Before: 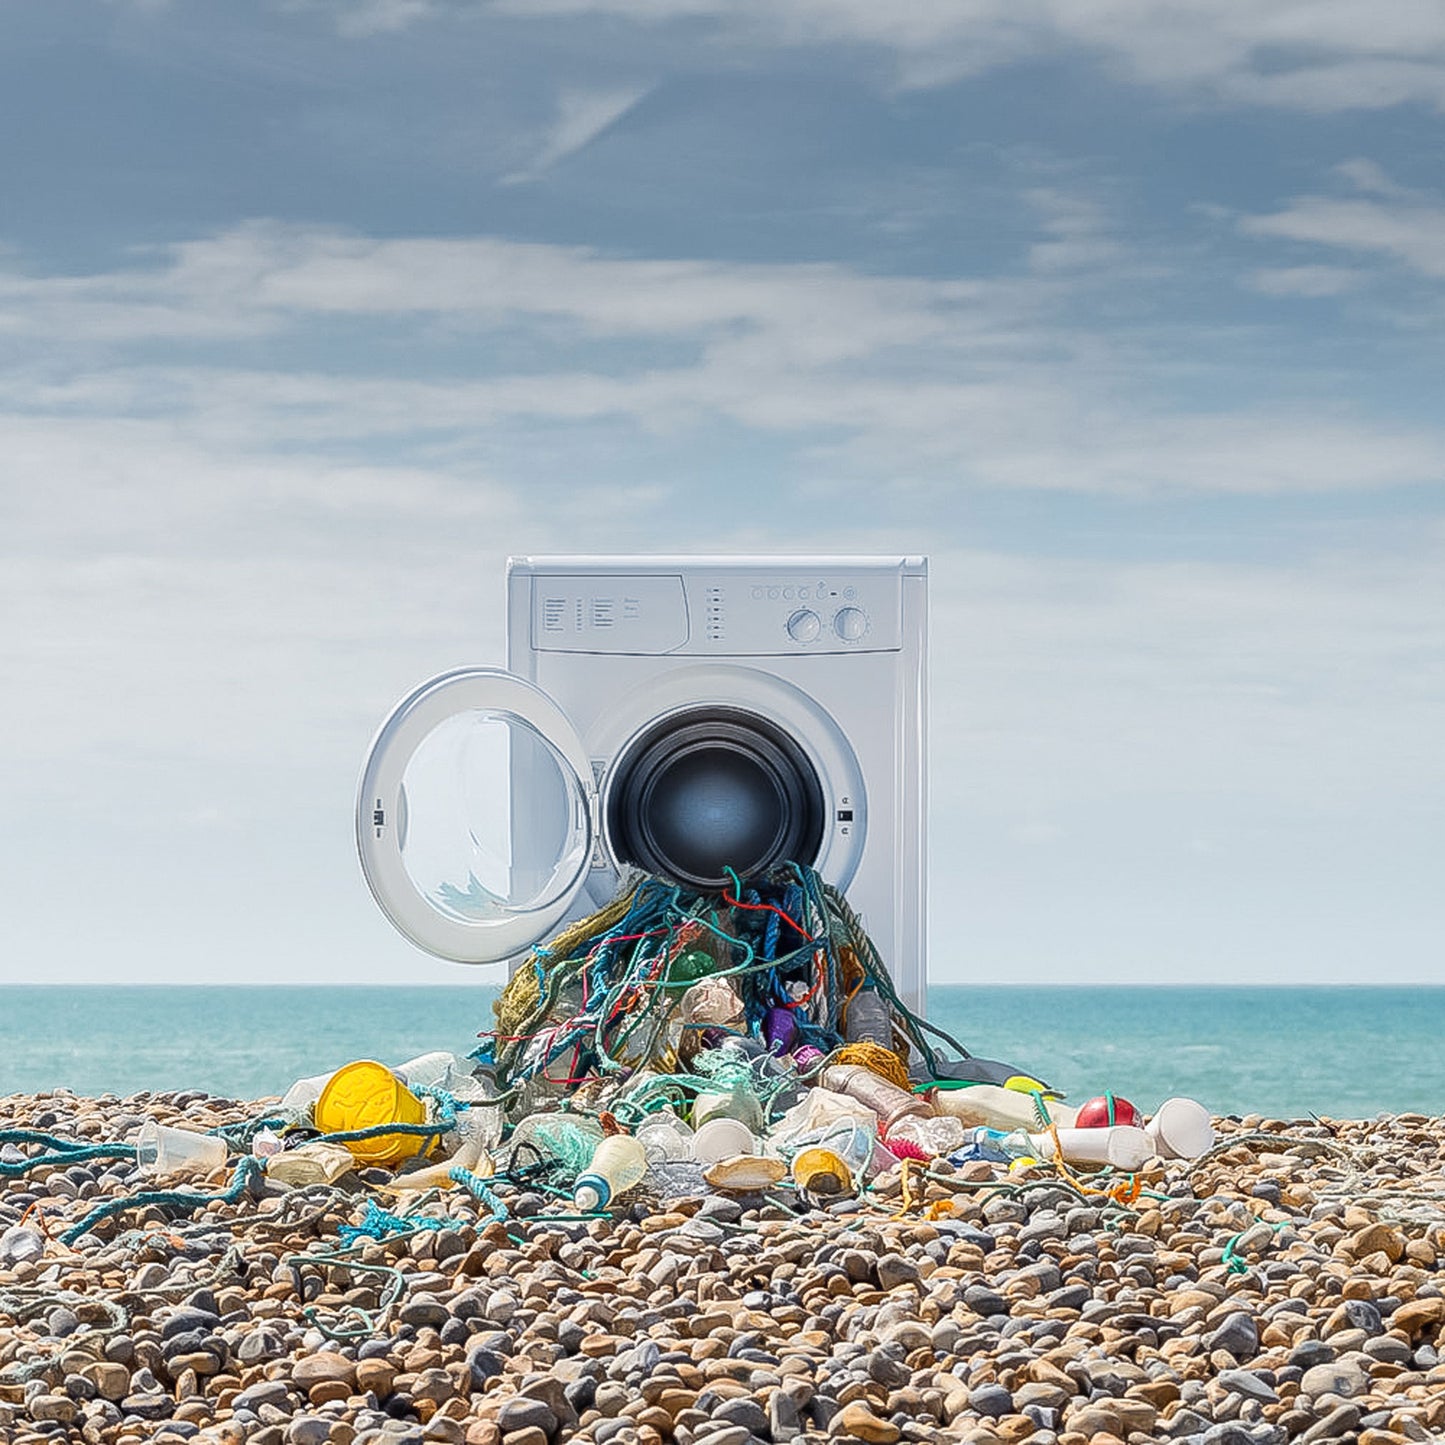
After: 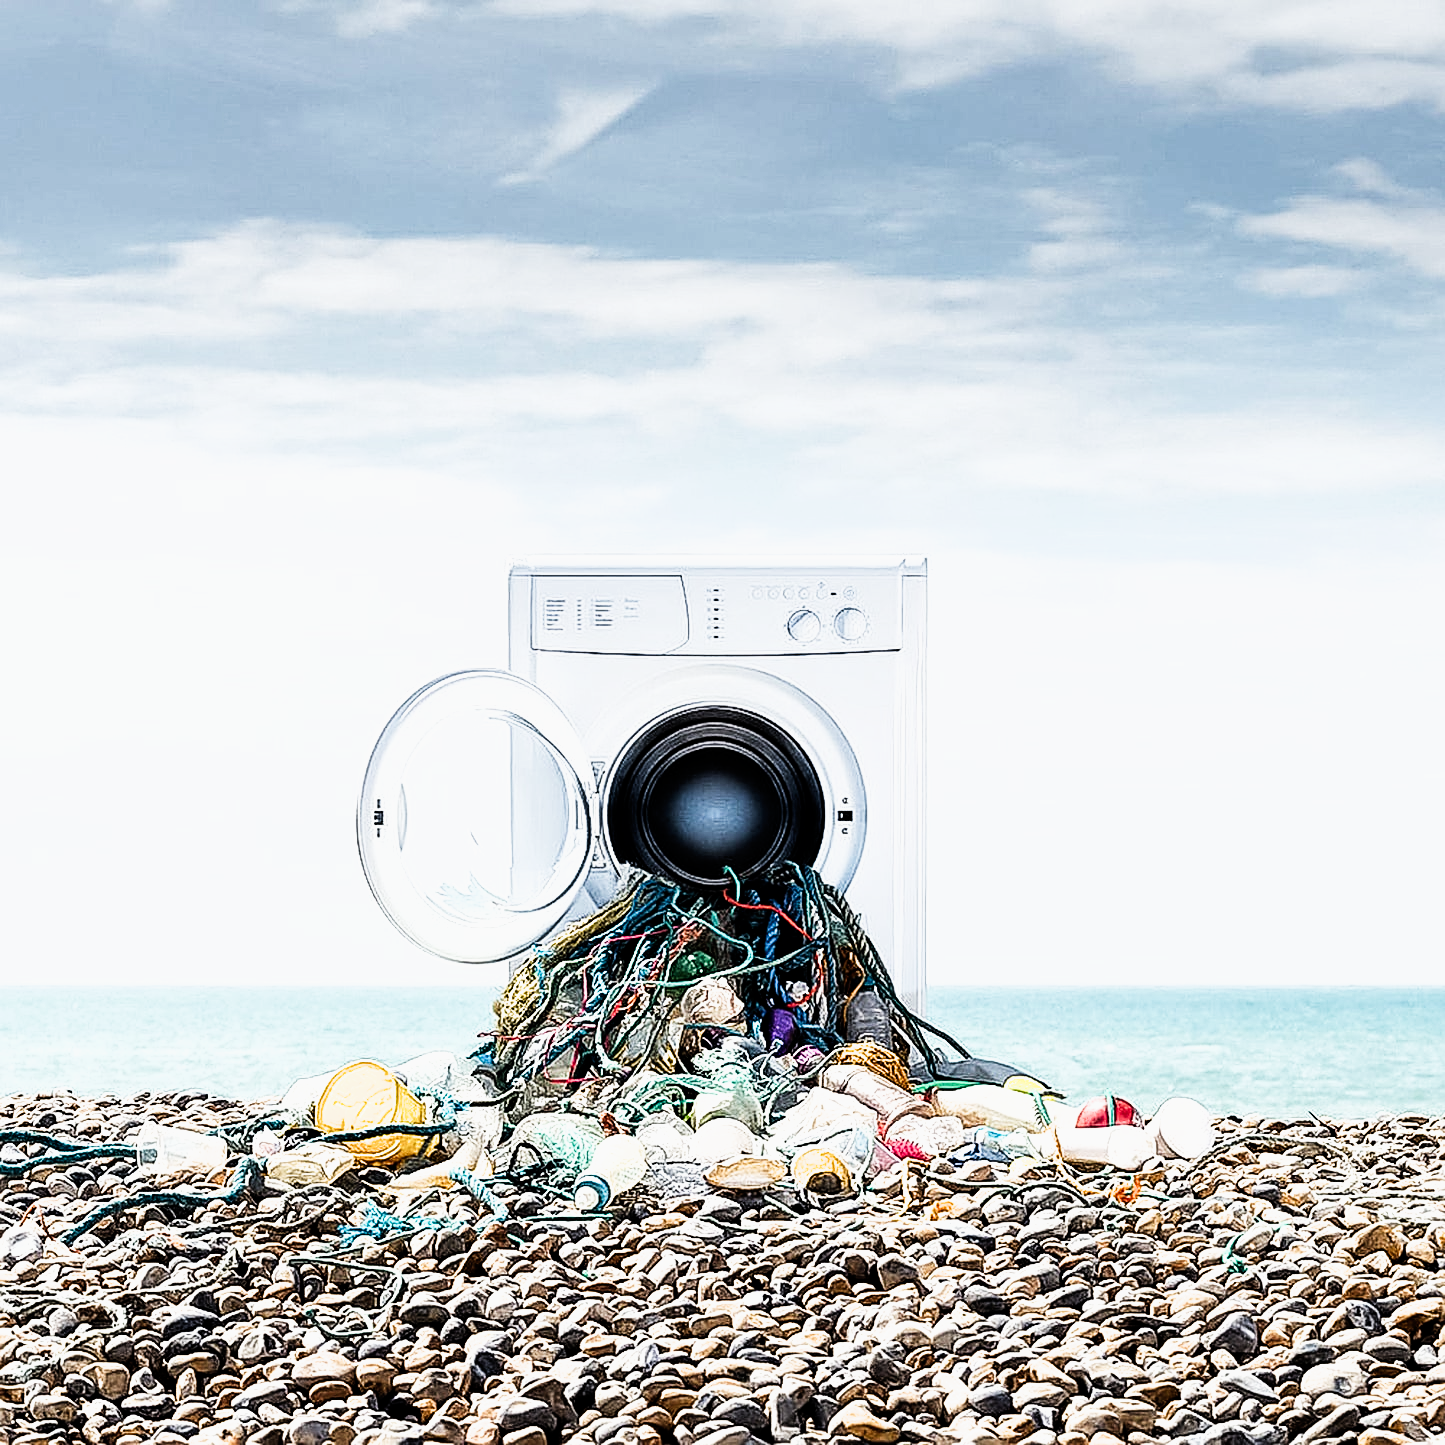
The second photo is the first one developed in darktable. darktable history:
filmic rgb: black relative exposure -8.23 EV, white relative exposure 2.22 EV, threshold 5.98 EV, hardness 7.09, latitude 85.99%, contrast 1.689, highlights saturation mix -3.97%, shadows ↔ highlights balance -2.45%, enable highlight reconstruction true
tone curve: curves: ch0 [(0, 0) (0.051, 0.03) (0.096, 0.071) (0.241, 0.247) (0.455, 0.525) (0.594, 0.697) (0.741, 0.845) (0.871, 0.933) (1, 0.984)]; ch1 [(0, 0) (0.1, 0.038) (0.318, 0.243) (0.399, 0.351) (0.478, 0.469) (0.499, 0.499) (0.534, 0.549) (0.565, 0.594) (0.601, 0.634) (0.666, 0.7) (1, 1)]; ch2 [(0, 0) (0.453, 0.45) (0.479, 0.483) (0.504, 0.499) (0.52, 0.519) (0.541, 0.559) (0.592, 0.612) (0.824, 0.815) (1, 1)], preserve colors none
sharpen: on, module defaults
